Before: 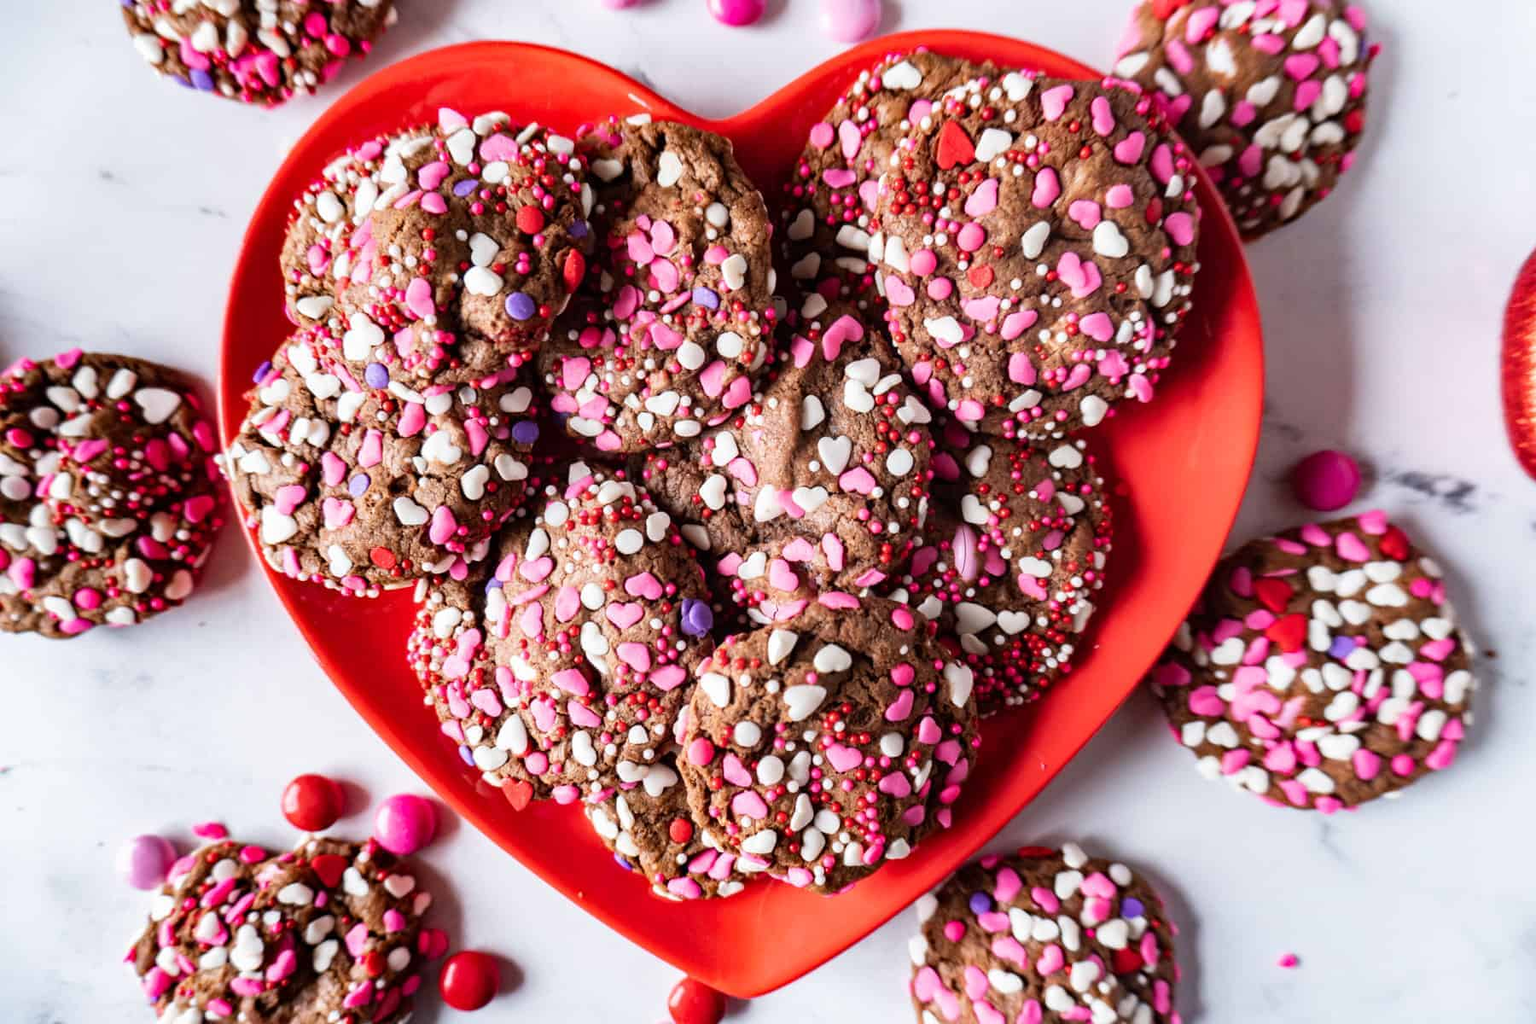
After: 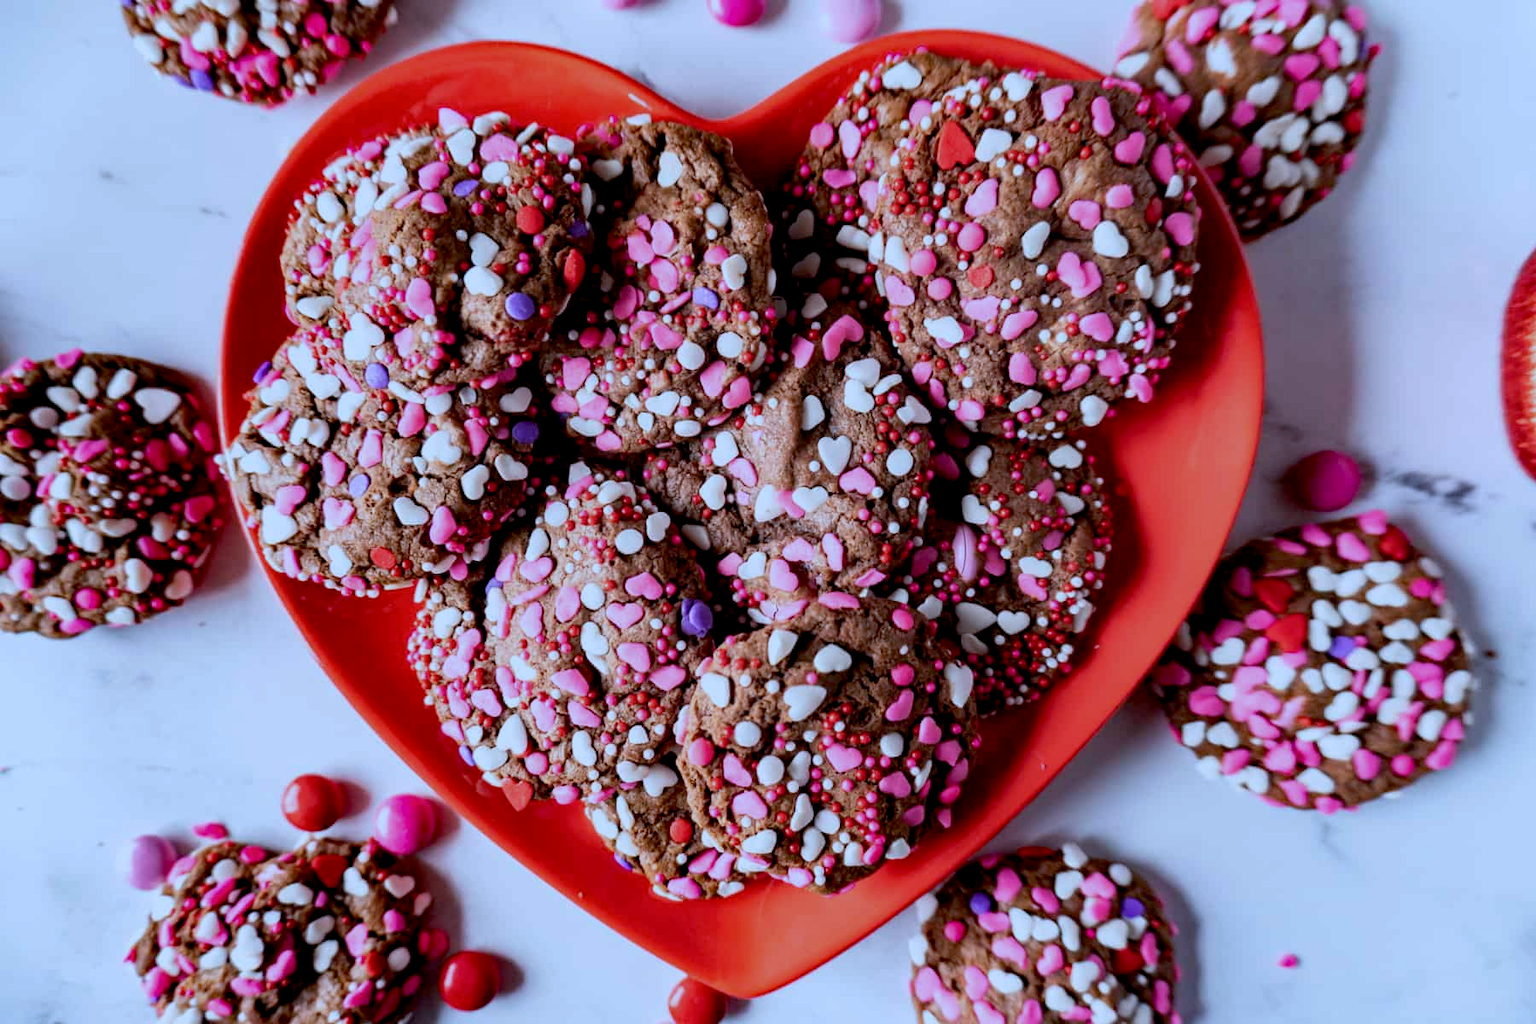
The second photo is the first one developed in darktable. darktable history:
exposure: black level correction 0.011, exposure -0.482 EV, compensate highlight preservation false
color calibration: illuminant custom, x 0.389, y 0.387, temperature 3814.69 K
